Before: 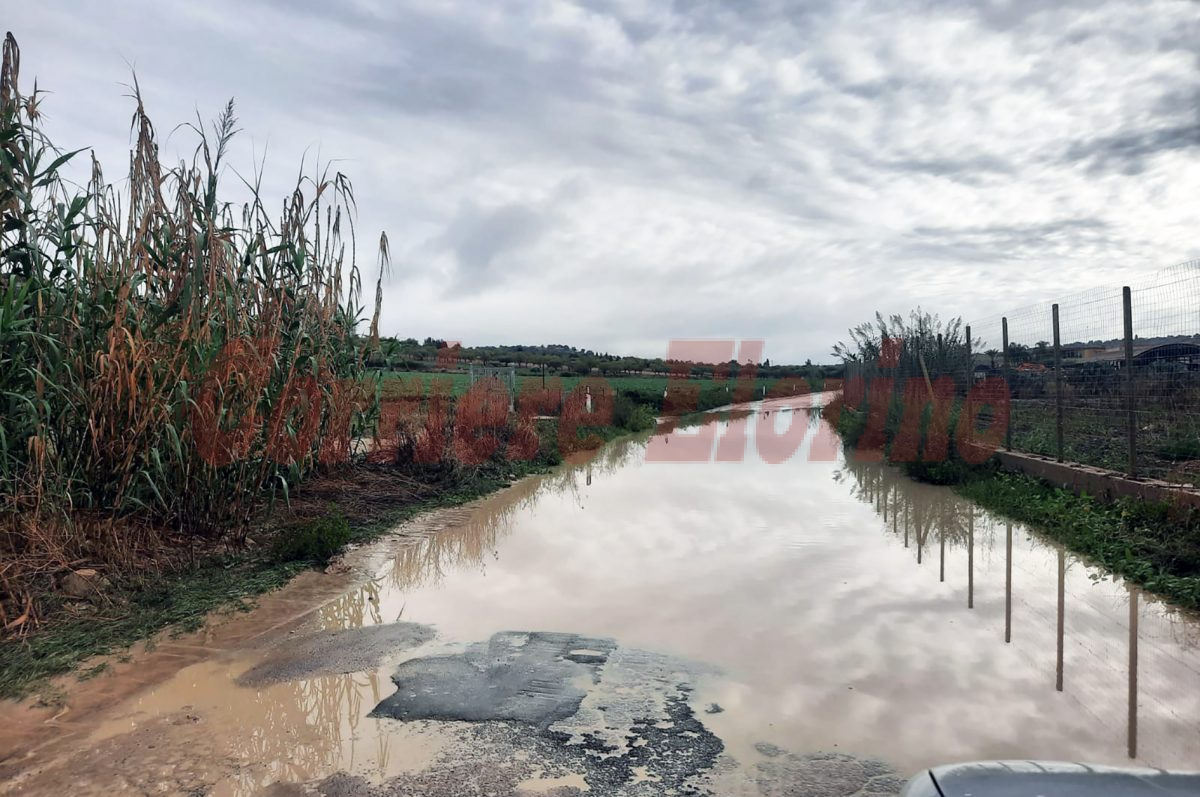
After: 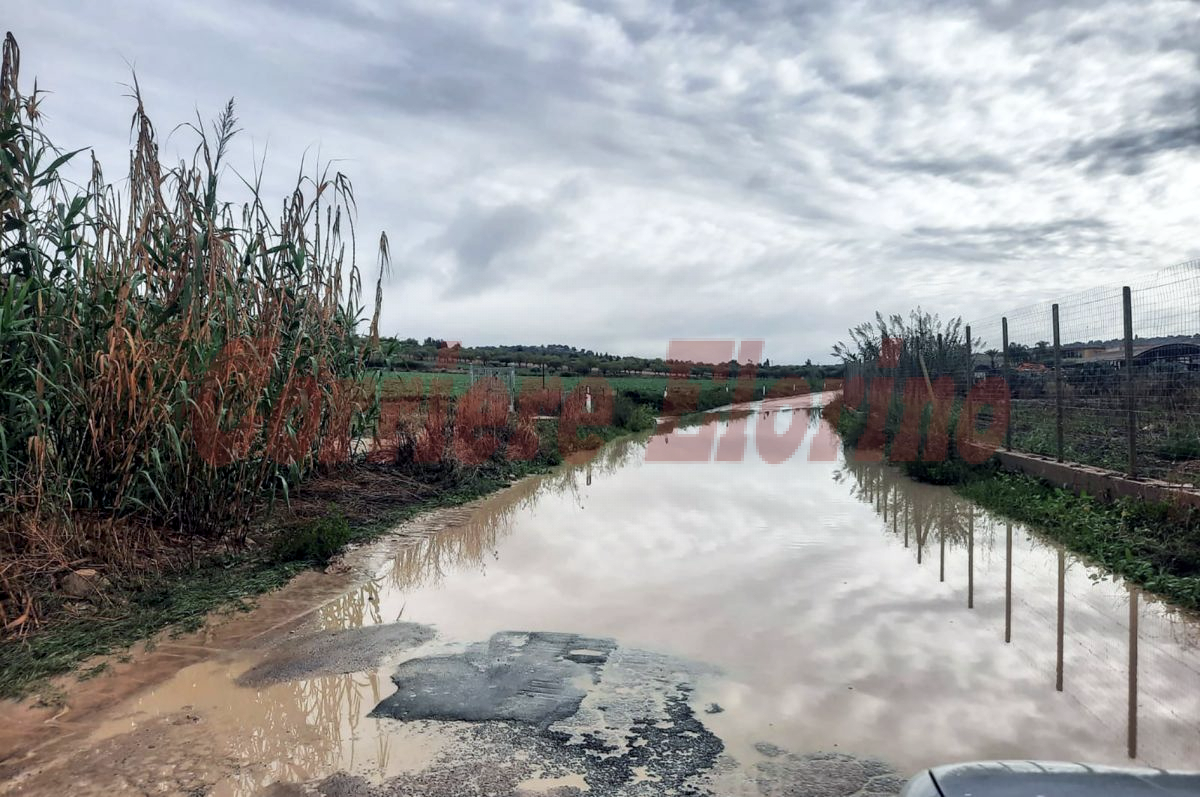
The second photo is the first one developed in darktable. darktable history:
white balance: red 0.986, blue 1.01
local contrast: on, module defaults
